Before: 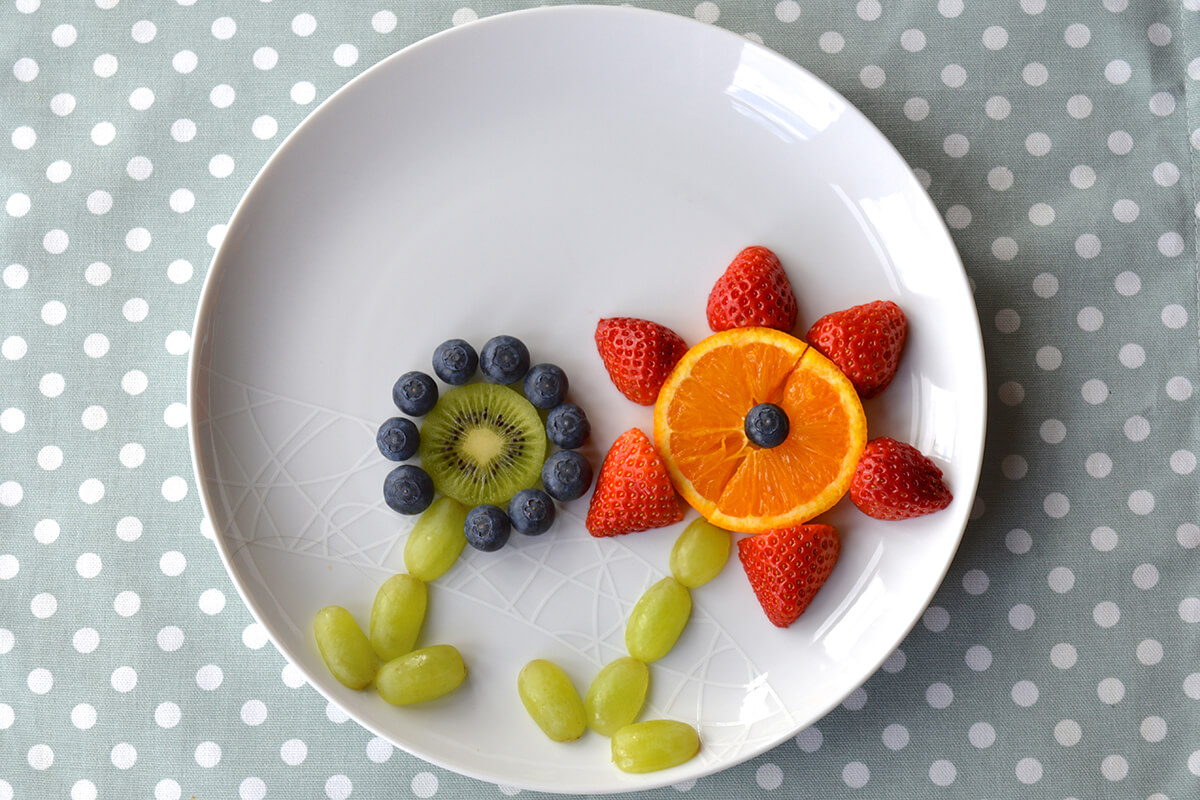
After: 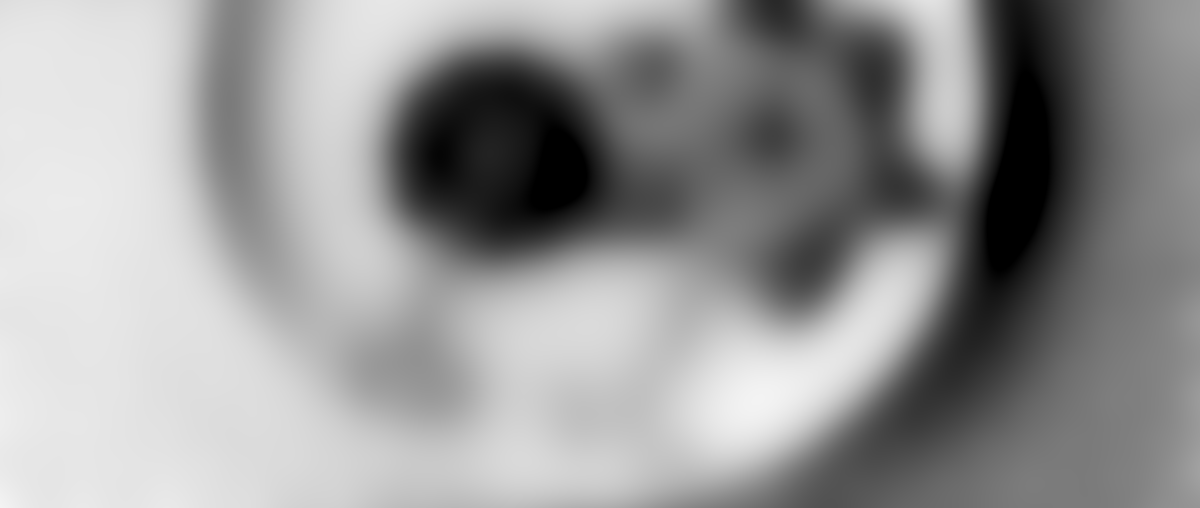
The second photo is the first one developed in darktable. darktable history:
monochrome: a 1.94, b -0.638
lowpass: radius 31.92, contrast 1.72, brightness -0.98, saturation 0.94
rgb levels: levels [[0.013, 0.434, 0.89], [0, 0.5, 1], [0, 0.5, 1]]
crop and rotate: top 36.435%
contrast brightness saturation: contrast 0.04, saturation 0.07
